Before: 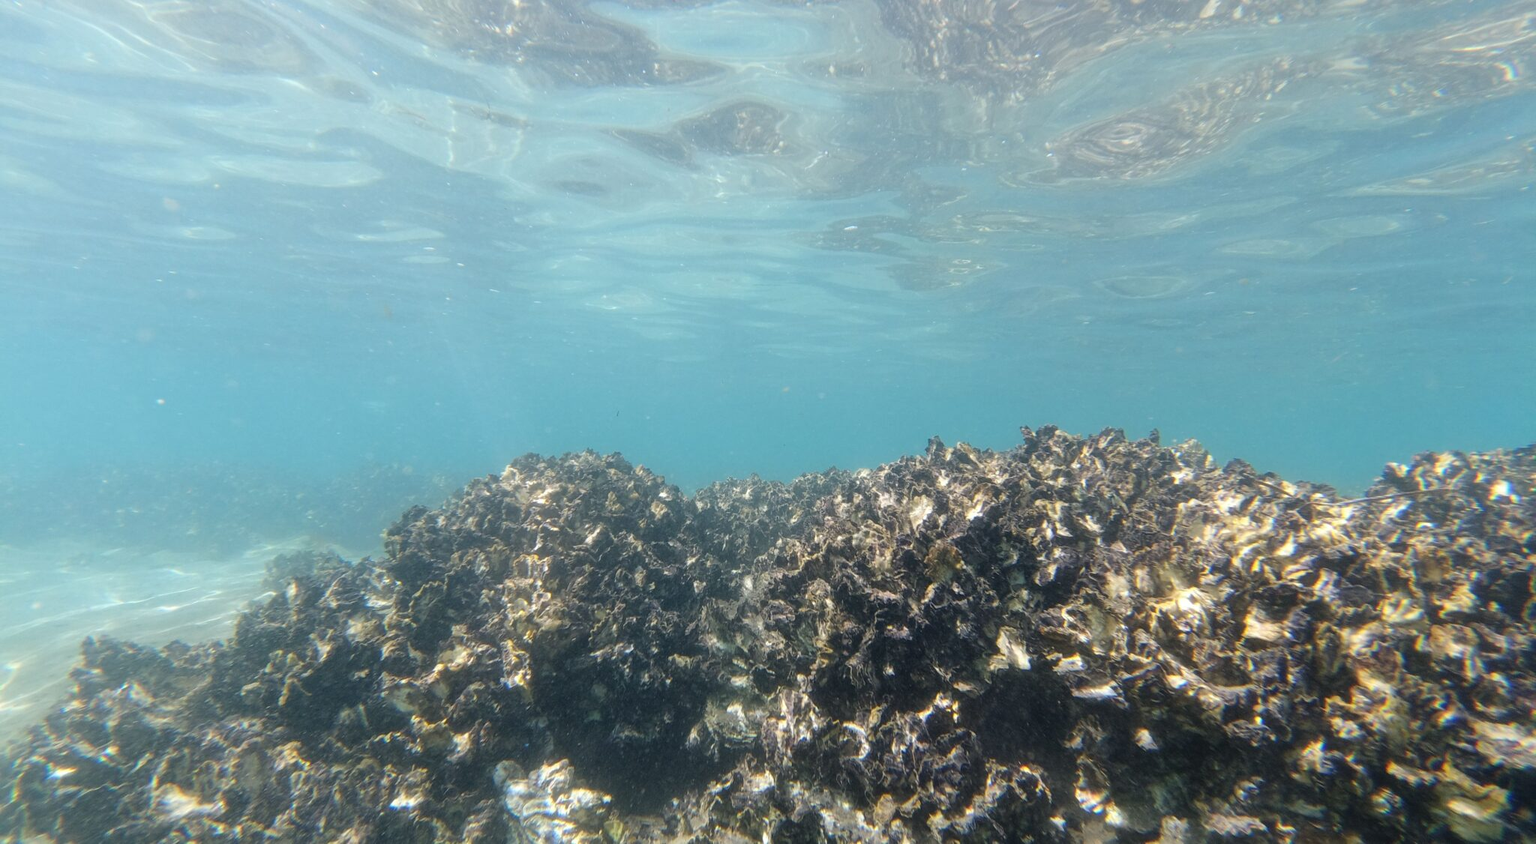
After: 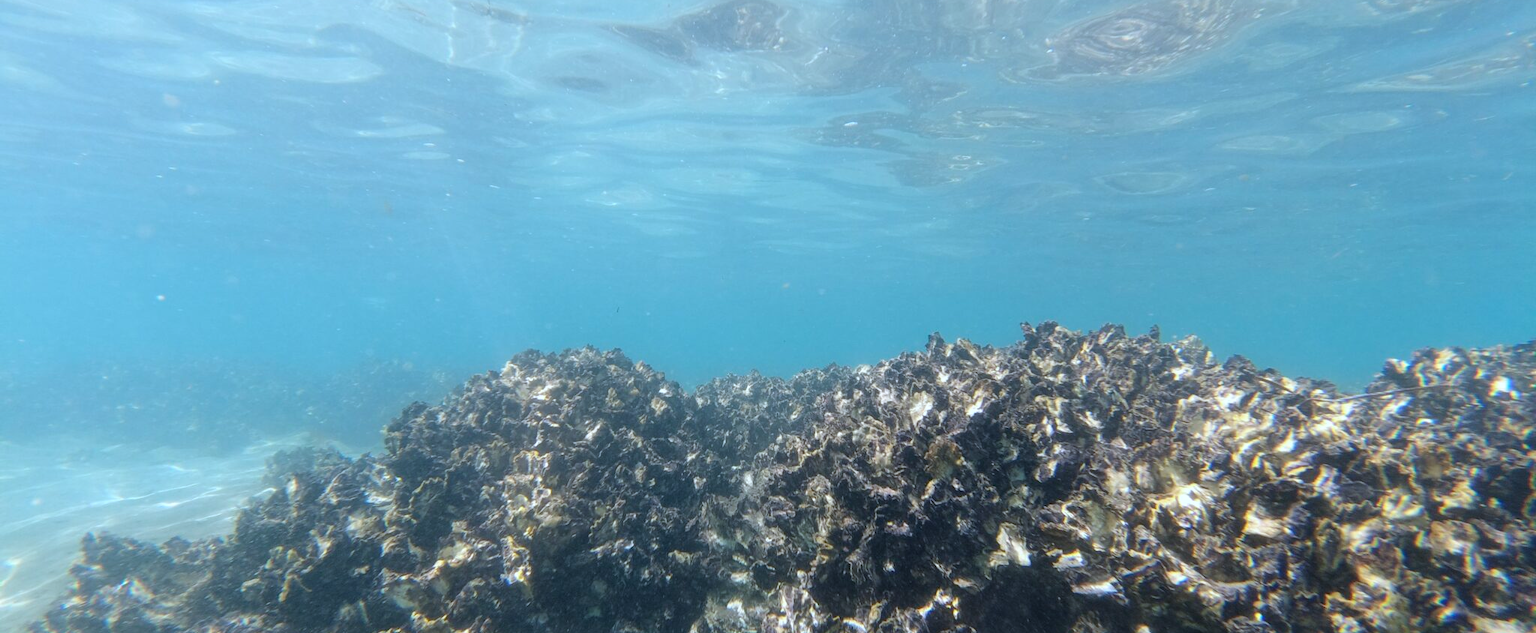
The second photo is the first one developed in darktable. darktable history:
crop and rotate: top 12.401%, bottom 12.536%
color calibration: gray › normalize channels true, x 0.371, y 0.377, temperature 4300.48 K, gamut compression 0.016
